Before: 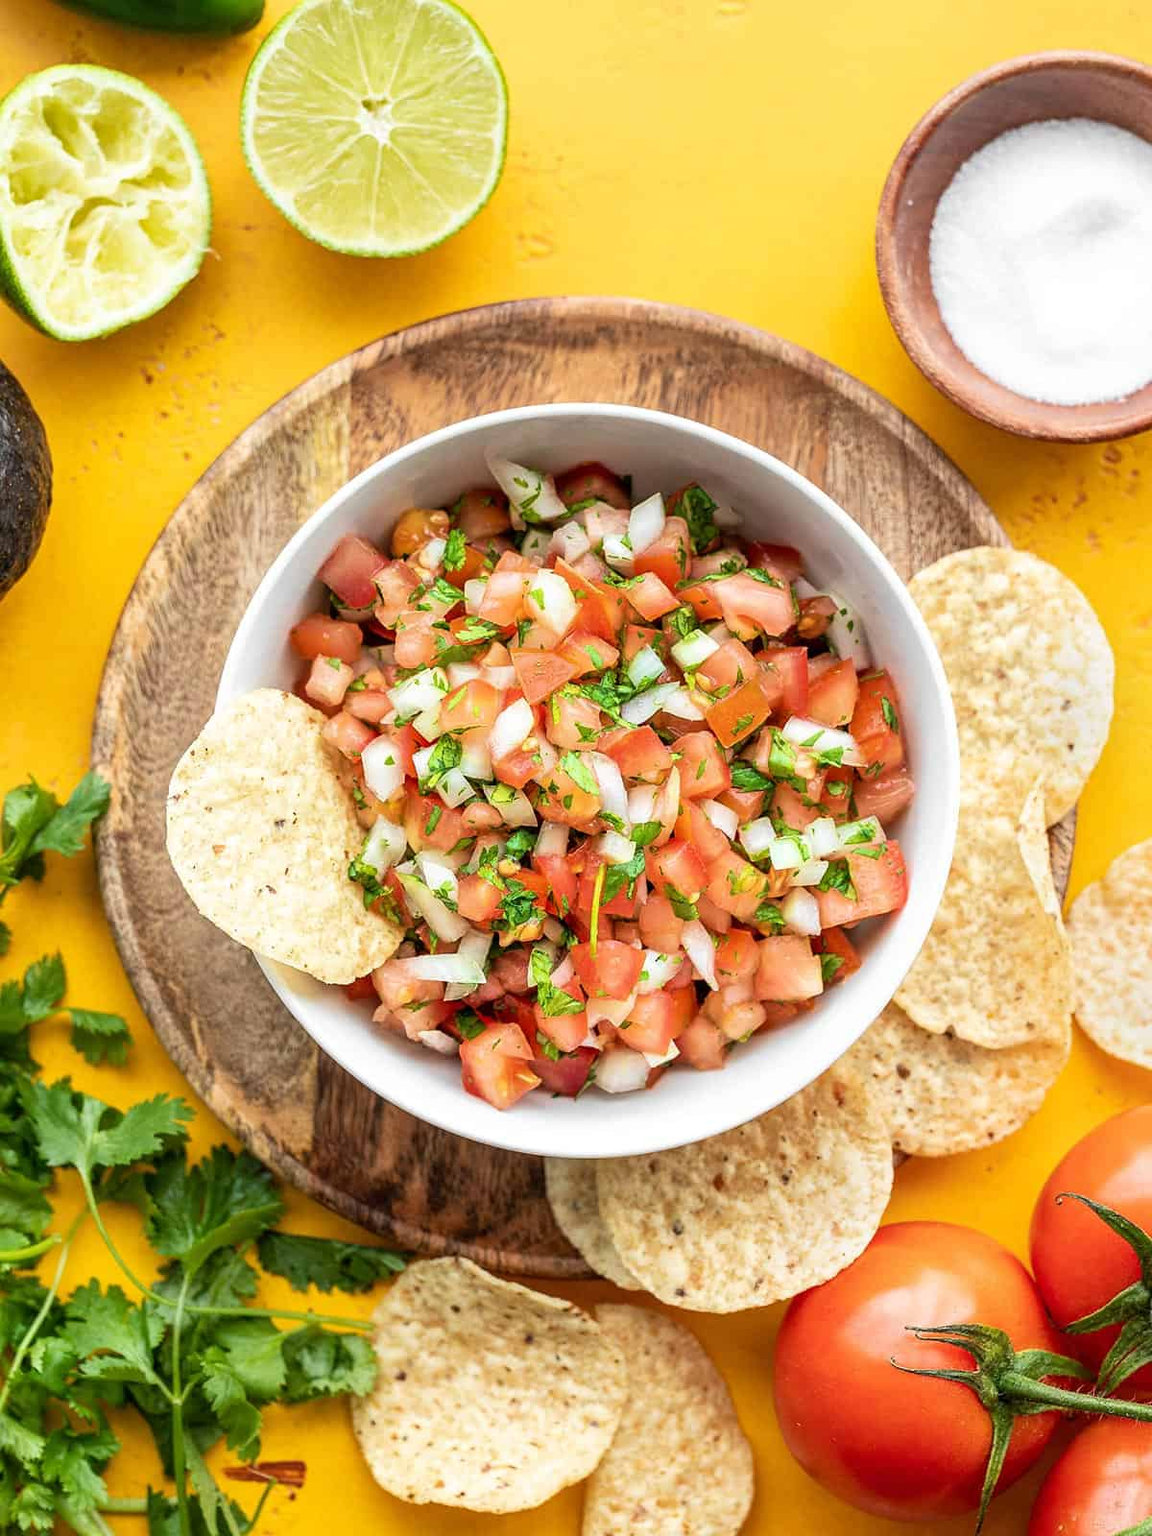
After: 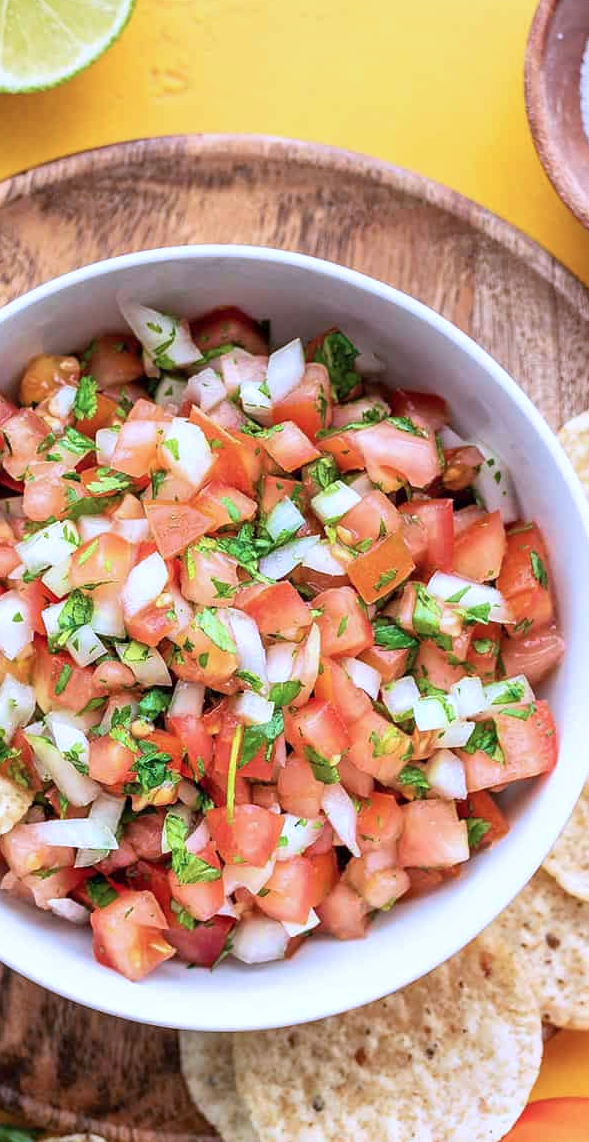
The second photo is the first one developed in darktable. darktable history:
crop: left 32.394%, top 10.992%, right 18.474%, bottom 17.593%
color calibration: illuminant as shot in camera, x 0.379, y 0.396, temperature 4132.22 K
